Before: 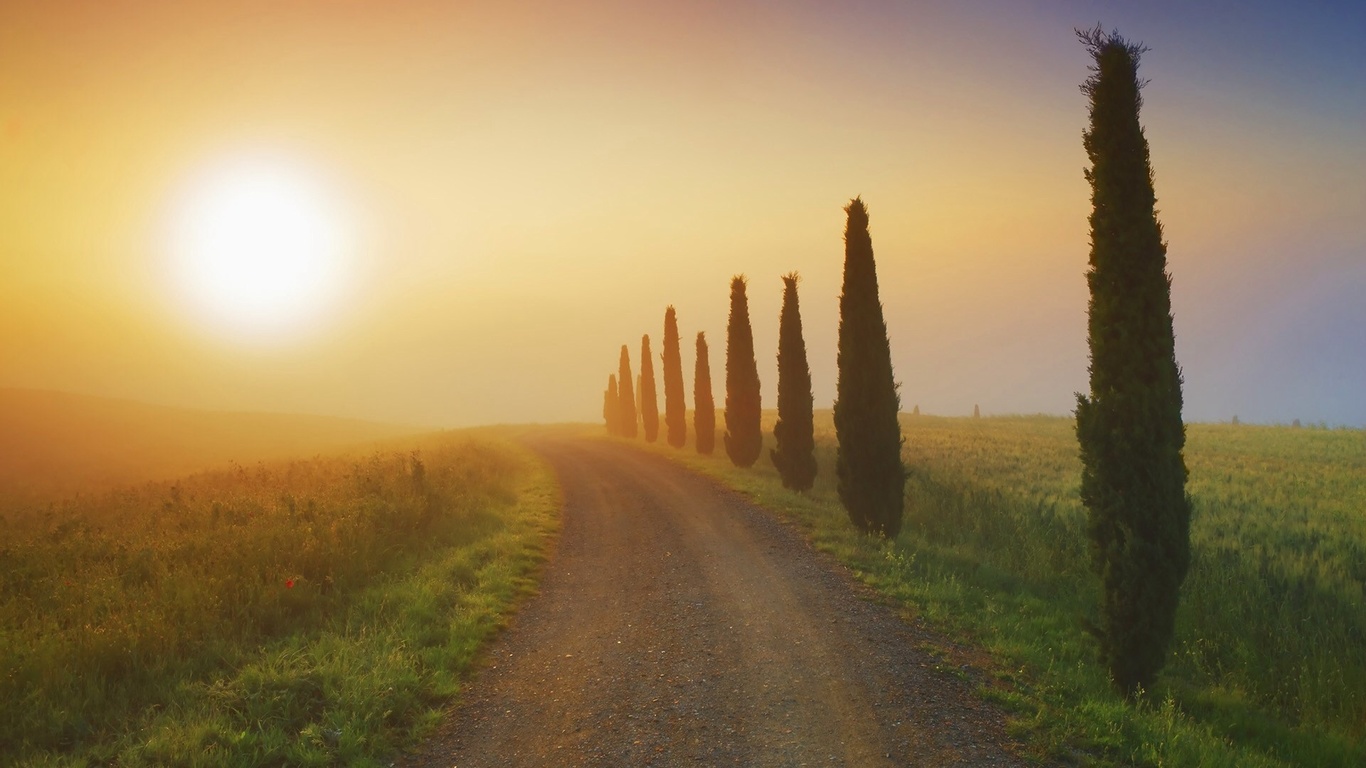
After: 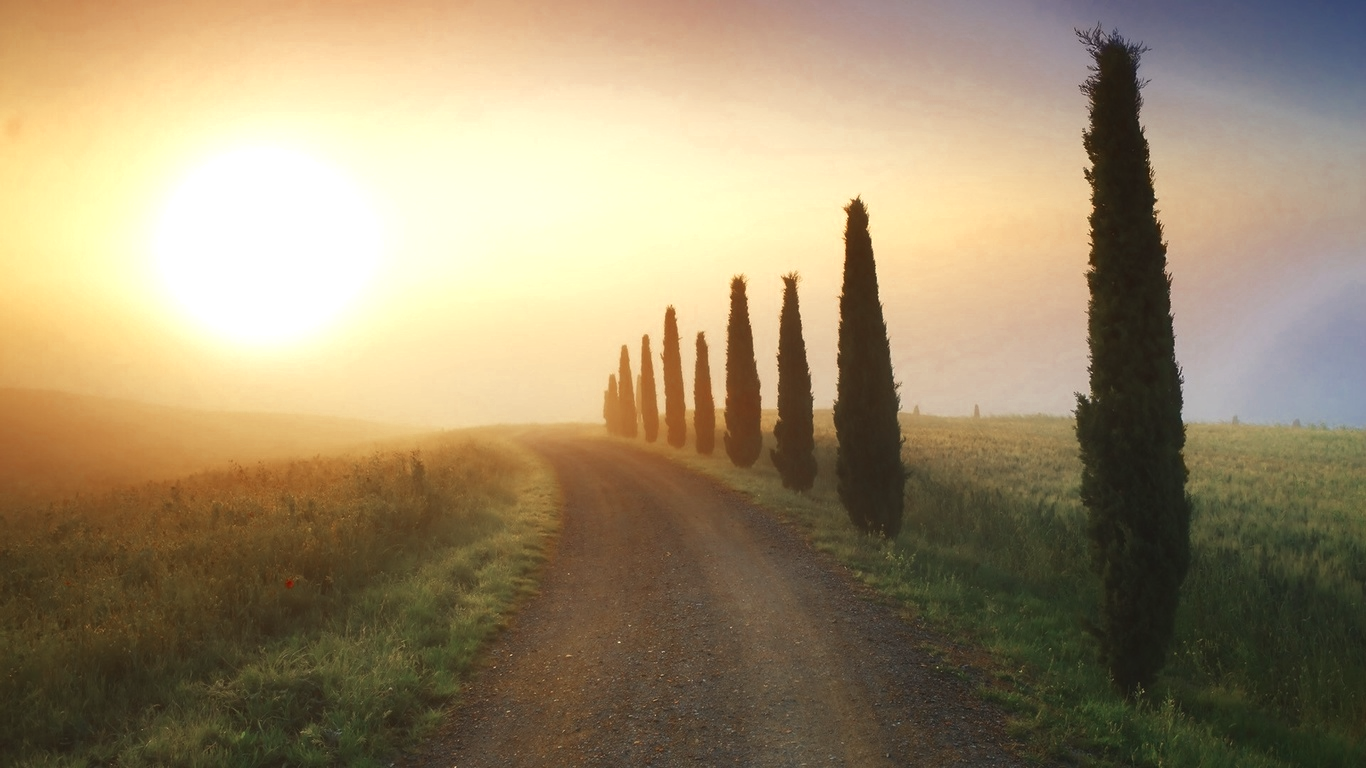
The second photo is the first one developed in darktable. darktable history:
tone equalizer: -8 EV -0.749 EV, -7 EV -0.739 EV, -6 EV -0.589 EV, -5 EV -0.41 EV, -3 EV 0.38 EV, -2 EV 0.6 EV, -1 EV 0.696 EV, +0 EV 0.752 EV, edges refinement/feathering 500, mask exposure compensation -1.57 EV, preserve details guided filter
color zones: curves: ch0 [(0, 0.5) (0.125, 0.4) (0.25, 0.5) (0.375, 0.4) (0.5, 0.4) (0.625, 0.35) (0.75, 0.35) (0.875, 0.5)]; ch1 [(0, 0.35) (0.125, 0.45) (0.25, 0.35) (0.375, 0.35) (0.5, 0.35) (0.625, 0.35) (0.75, 0.45) (0.875, 0.35)]; ch2 [(0, 0.6) (0.125, 0.5) (0.25, 0.5) (0.375, 0.6) (0.5, 0.6) (0.625, 0.5) (0.75, 0.5) (0.875, 0.5)]
